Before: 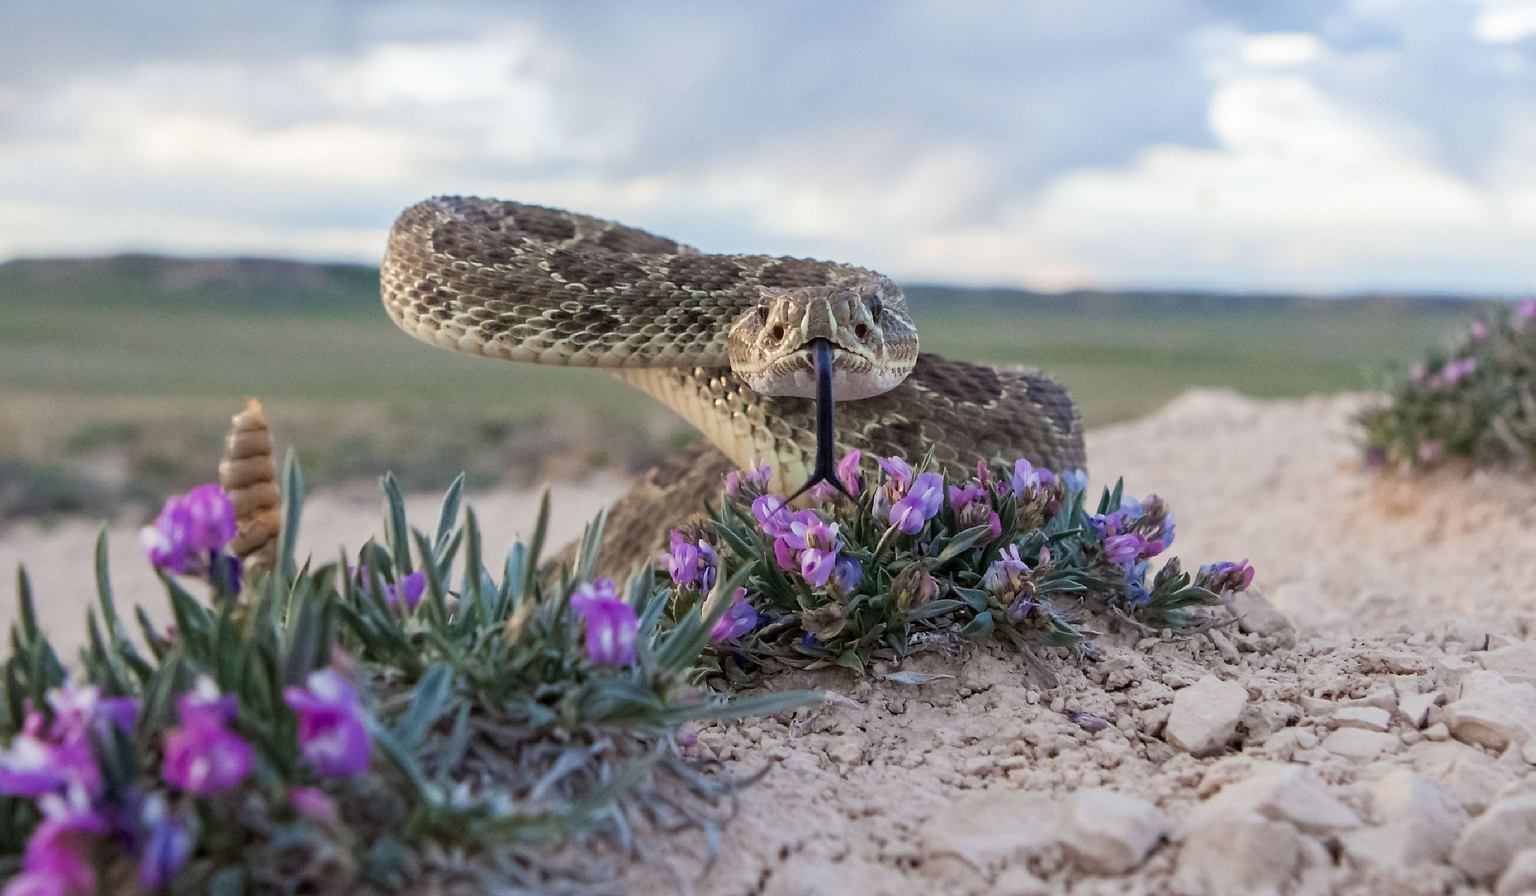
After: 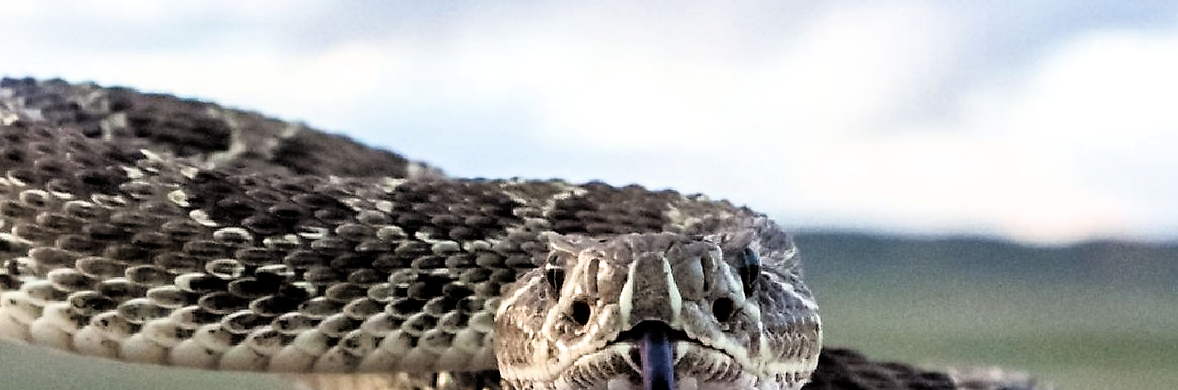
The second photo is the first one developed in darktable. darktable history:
filmic rgb: black relative exposure -3.63 EV, white relative exposure 2.14 EV, hardness 3.63
crop: left 28.691%, top 16.866%, right 26.669%, bottom 57.805%
shadows and highlights: shadows 48.73, highlights -41.75, soften with gaussian
